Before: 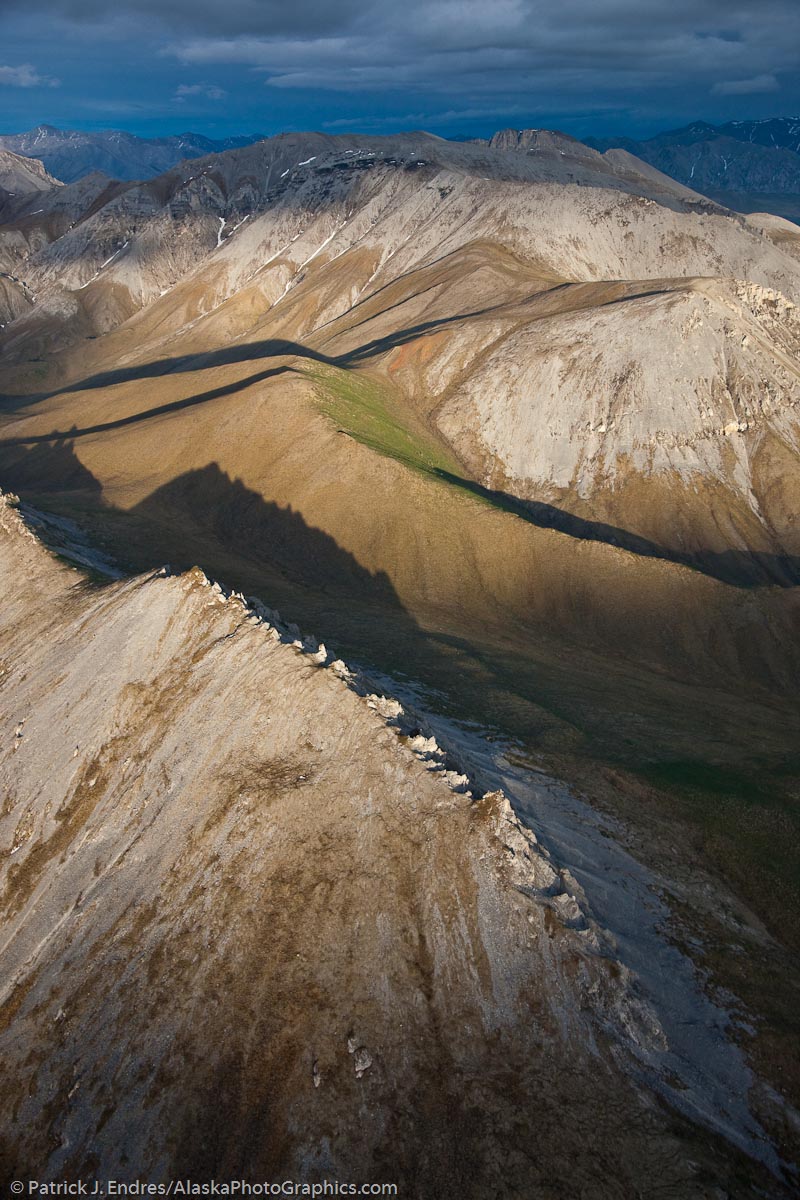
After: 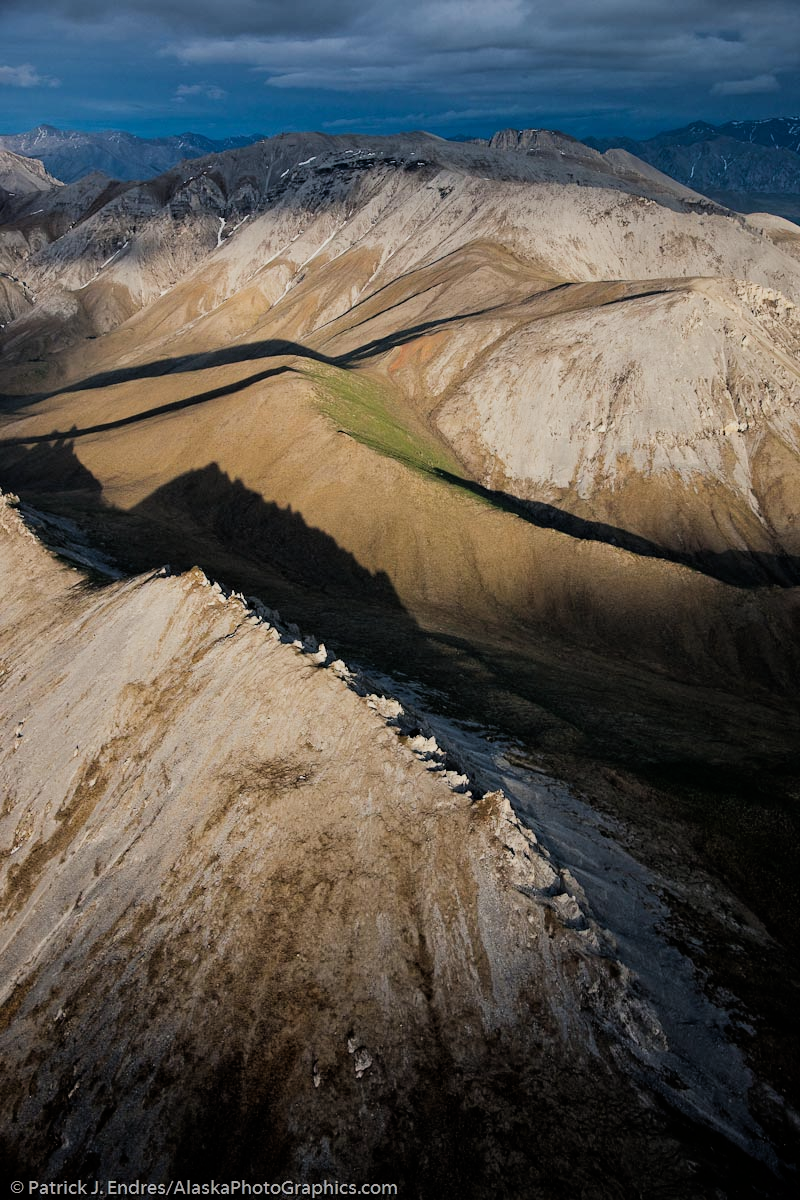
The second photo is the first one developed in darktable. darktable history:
filmic rgb: black relative exposure -5.13 EV, white relative exposure 3.98 EV, threshold 3.05 EV, hardness 2.88, contrast 1.186, enable highlight reconstruction true
